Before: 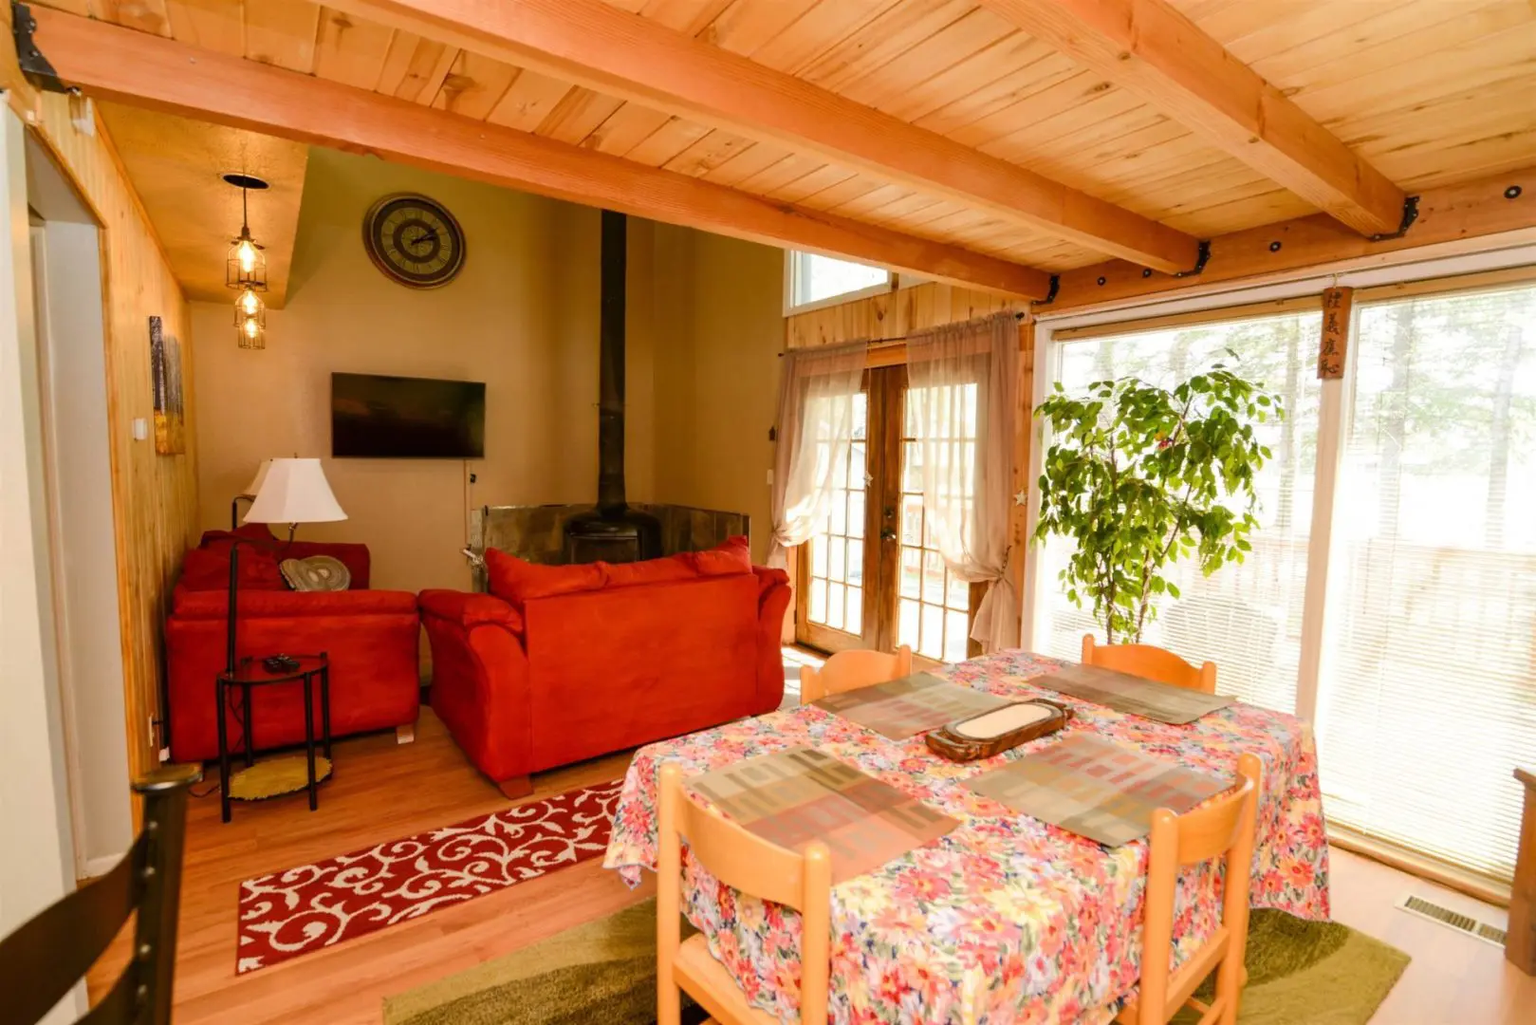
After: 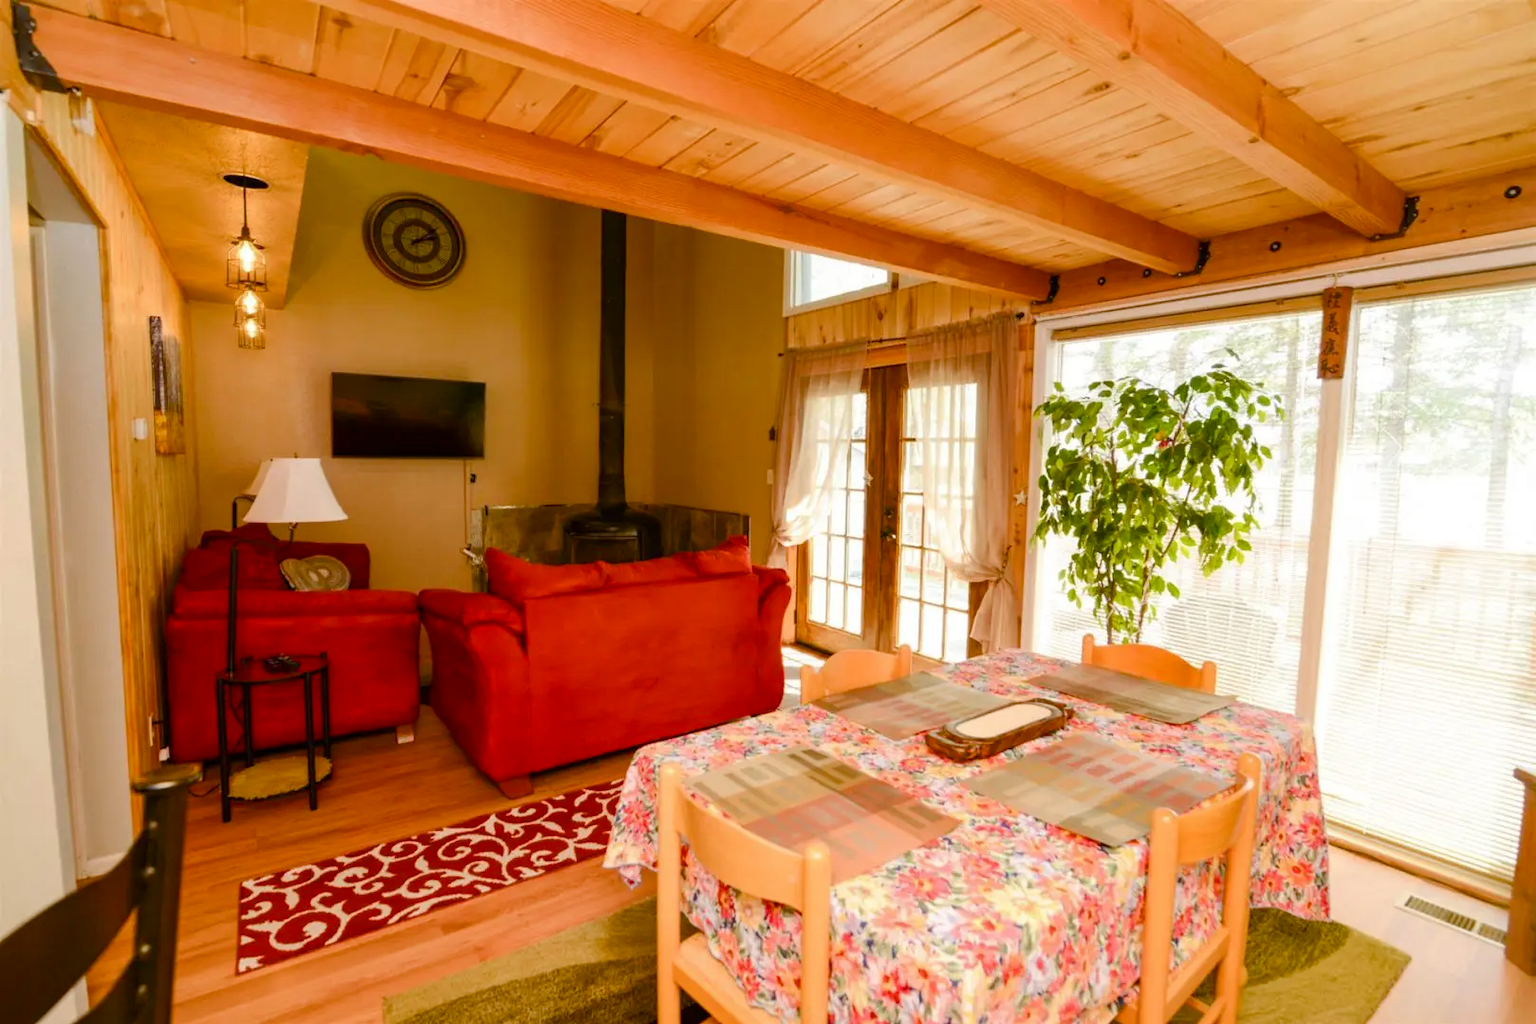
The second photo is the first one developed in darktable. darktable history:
exposure: compensate highlight preservation false
color balance rgb: perceptual saturation grading › global saturation 20%, perceptual saturation grading › highlights -25%, perceptual saturation grading › shadows 25%
